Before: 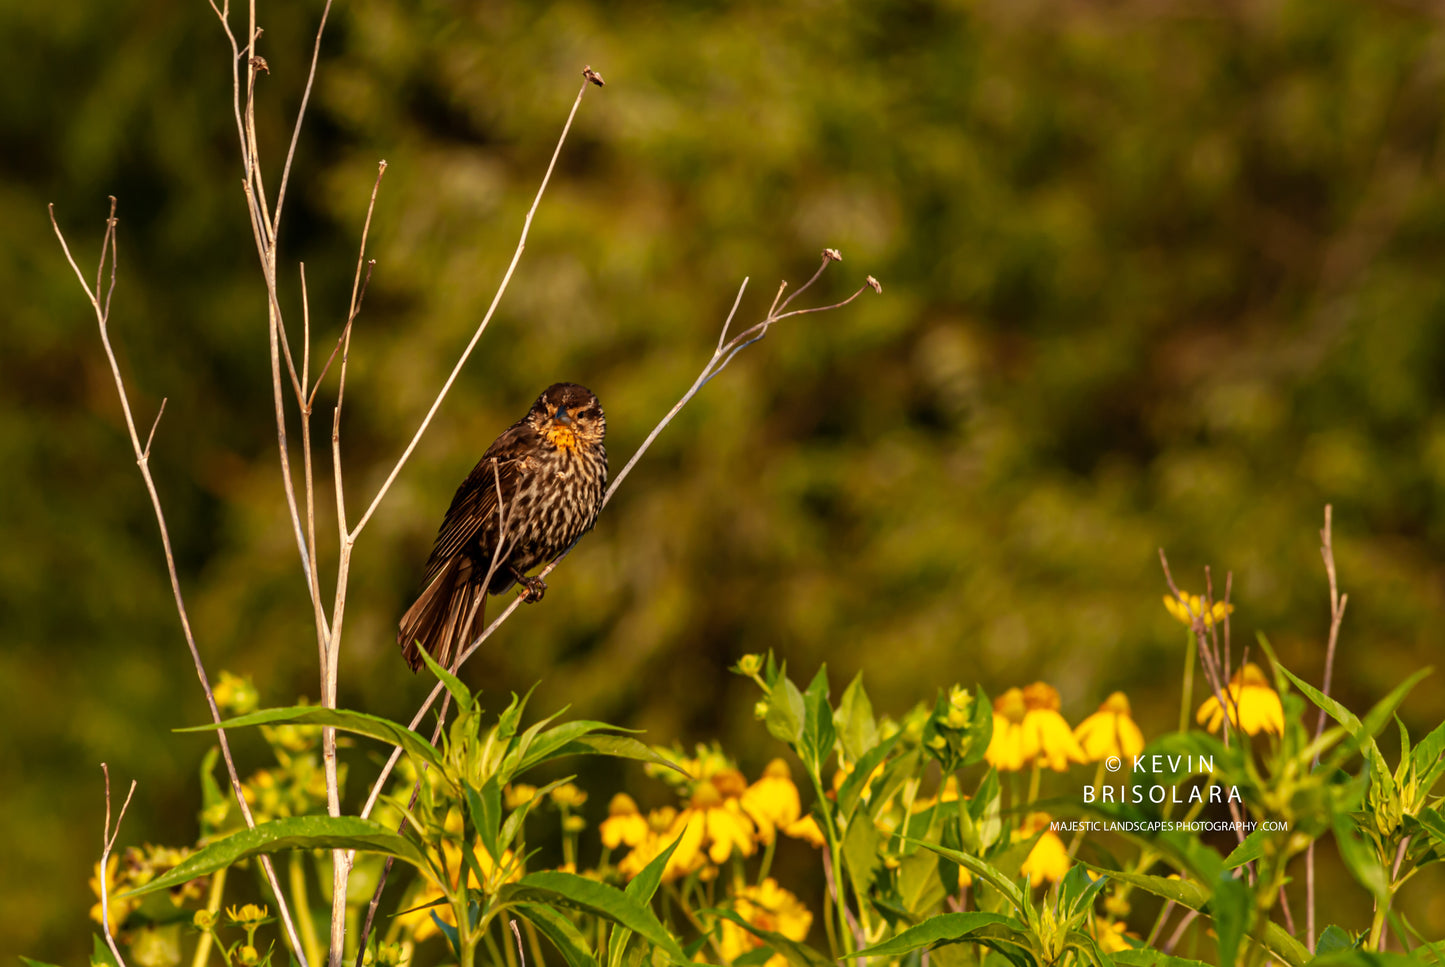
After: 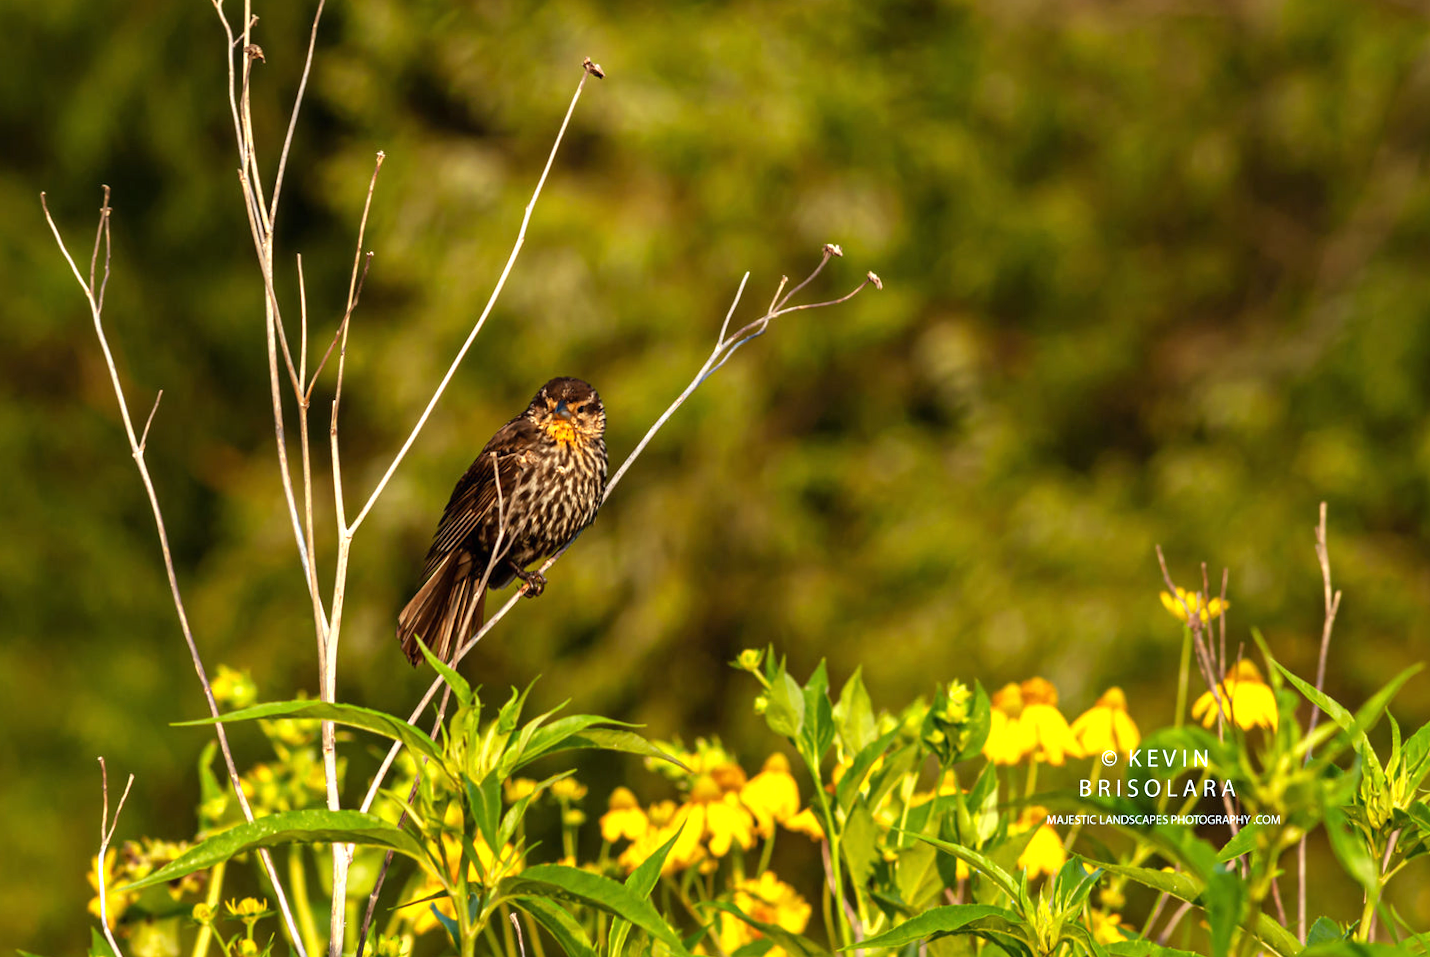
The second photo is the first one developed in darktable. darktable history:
rotate and perspective: rotation 0.174°, lens shift (vertical) 0.013, lens shift (horizontal) 0.019, shear 0.001, automatic cropping original format, crop left 0.007, crop right 0.991, crop top 0.016, crop bottom 0.997
white balance: red 0.925, blue 1.046
exposure: black level correction 0, exposure 0.7 EV, compensate highlight preservation false
